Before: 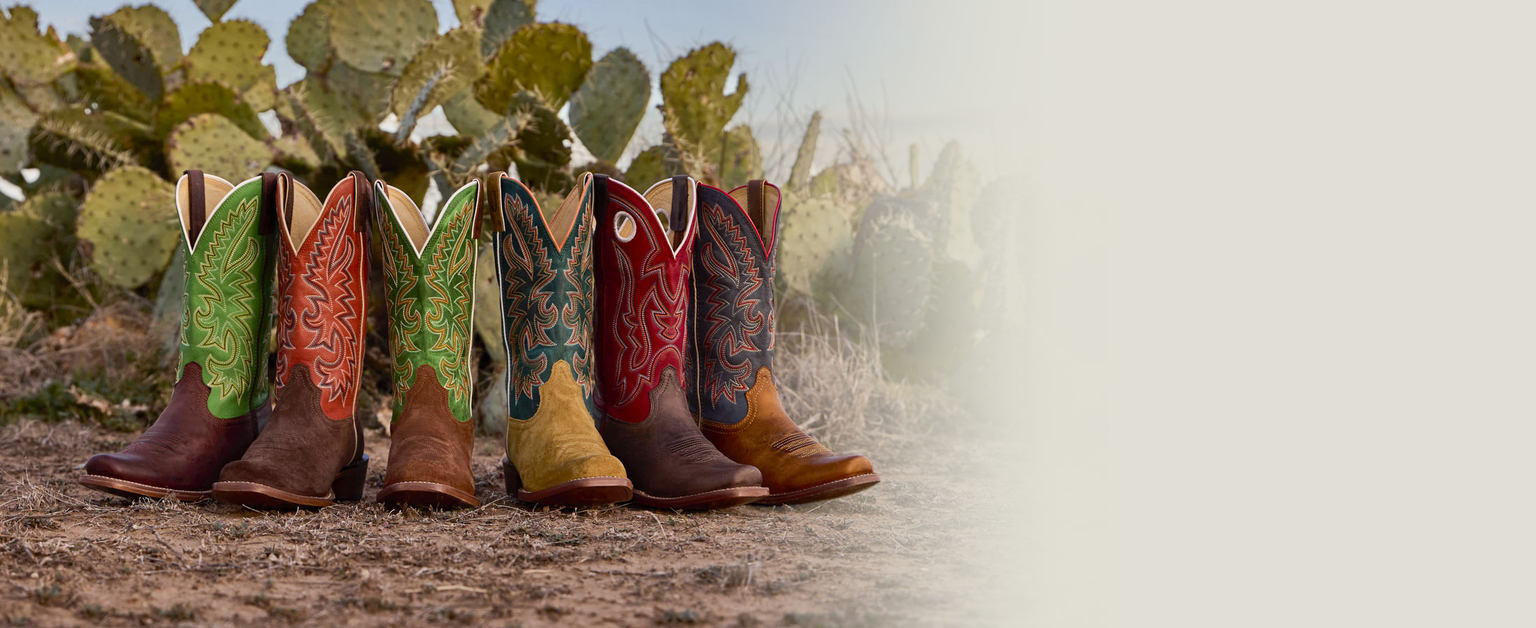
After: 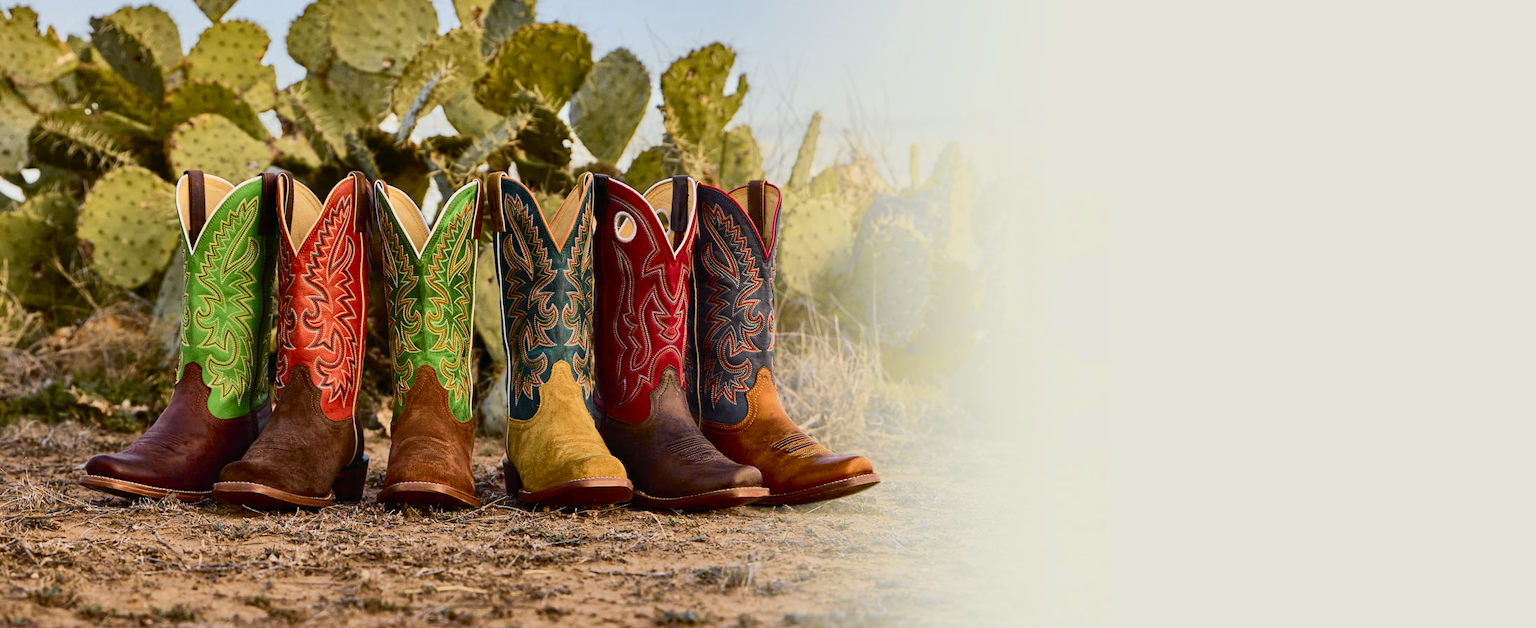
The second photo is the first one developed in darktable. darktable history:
tone curve: curves: ch0 [(0, 0.003) (0.113, 0.081) (0.207, 0.184) (0.515, 0.612) (0.712, 0.793) (0.984, 0.961)]; ch1 [(0, 0) (0.172, 0.123) (0.317, 0.272) (0.414, 0.382) (0.476, 0.479) (0.505, 0.498) (0.534, 0.534) (0.621, 0.65) (0.709, 0.764) (1, 1)]; ch2 [(0, 0) (0.411, 0.424) (0.505, 0.505) (0.521, 0.524) (0.537, 0.57) (0.65, 0.699) (1, 1)], color space Lab, independent channels, preserve colors none
